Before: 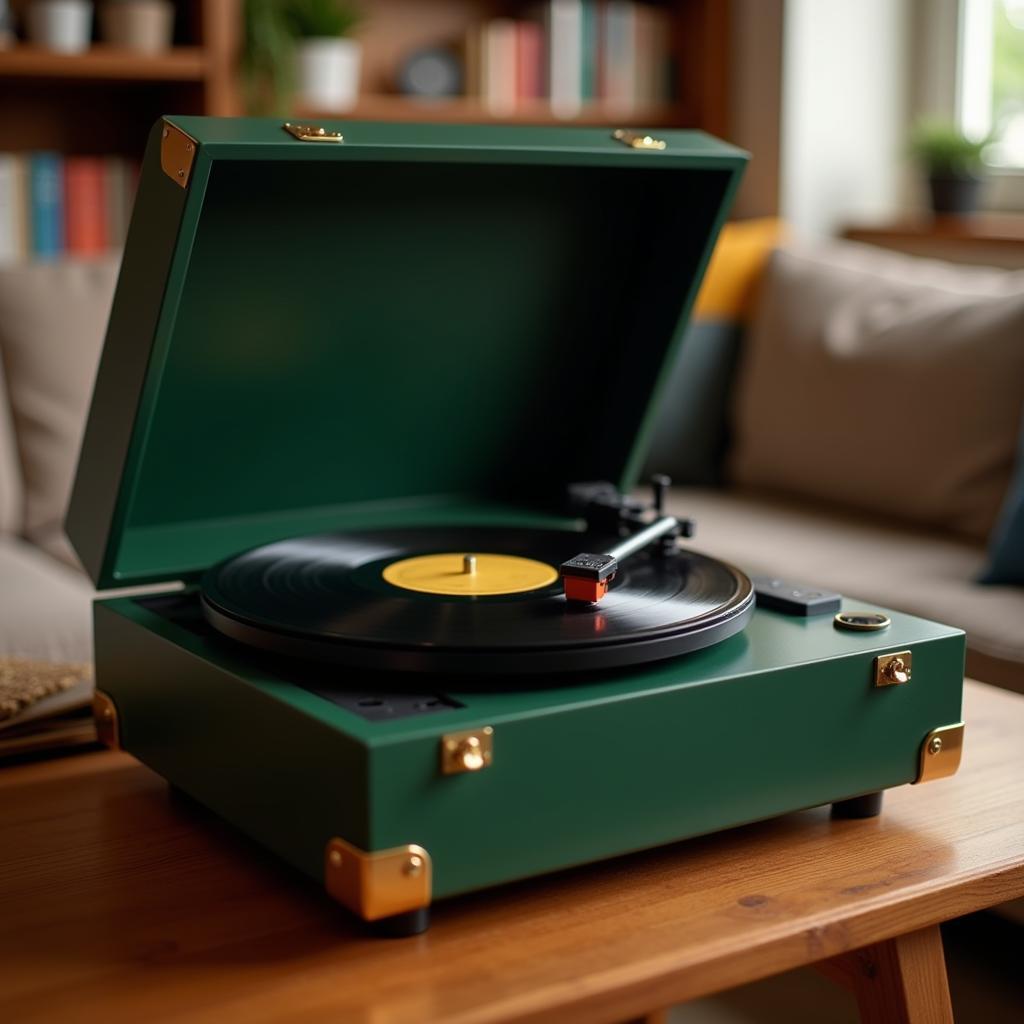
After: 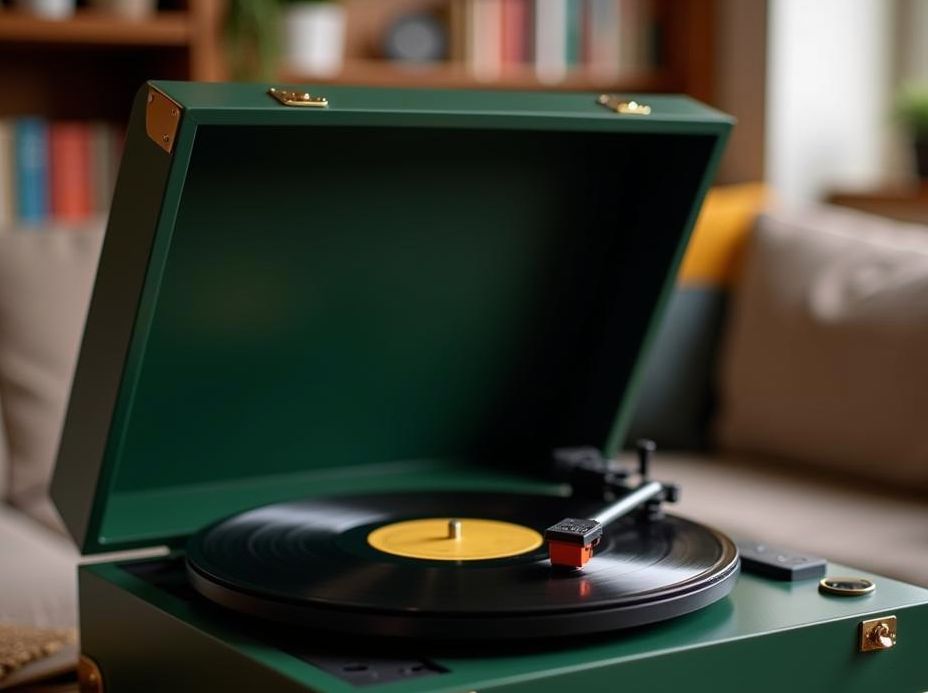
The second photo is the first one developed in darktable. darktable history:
crop: left 1.509%, top 3.452%, right 7.696%, bottom 28.452%
white balance: red 1.009, blue 1.027
